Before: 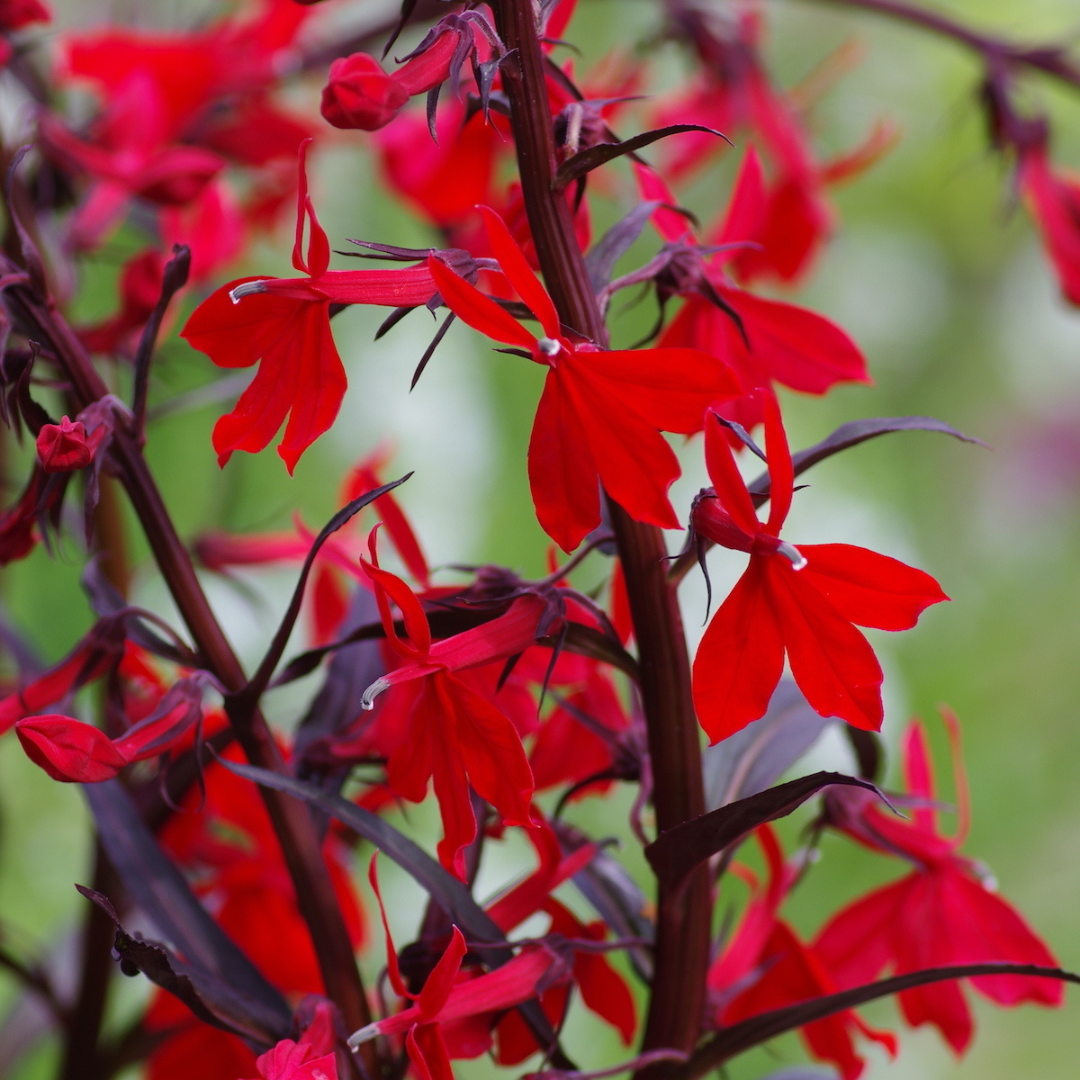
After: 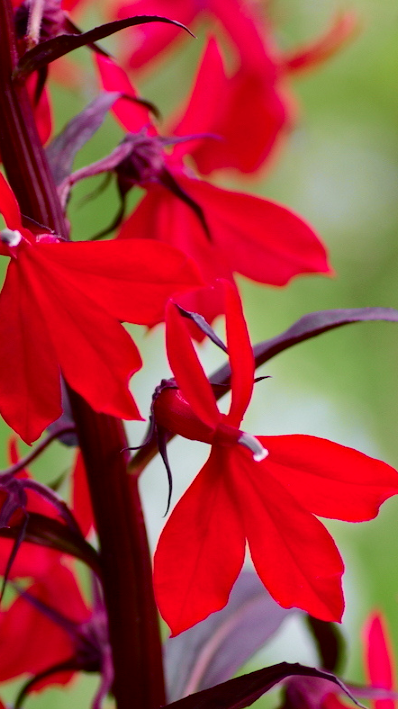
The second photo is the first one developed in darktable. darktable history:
haze removal: compatibility mode true, adaptive false
crop and rotate: left 49.936%, top 10.094%, right 13.136%, bottom 24.256%
tone curve: curves: ch0 [(0, 0) (0.058, 0.027) (0.214, 0.183) (0.304, 0.288) (0.51, 0.549) (0.658, 0.7) (0.741, 0.775) (0.844, 0.866) (0.986, 0.957)]; ch1 [(0, 0) (0.172, 0.123) (0.312, 0.296) (0.437, 0.429) (0.471, 0.469) (0.502, 0.5) (0.513, 0.515) (0.572, 0.603) (0.617, 0.653) (0.68, 0.724) (0.889, 0.924) (1, 1)]; ch2 [(0, 0) (0.411, 0.424) (0.489, 0.49) (0.502, 0.5) (0.517, 0.519) (0.549, 0.578) (0.604, 0.628) (0.693, 0.686) (1, 1)], color space Lab, independent channels, preserve colors none
